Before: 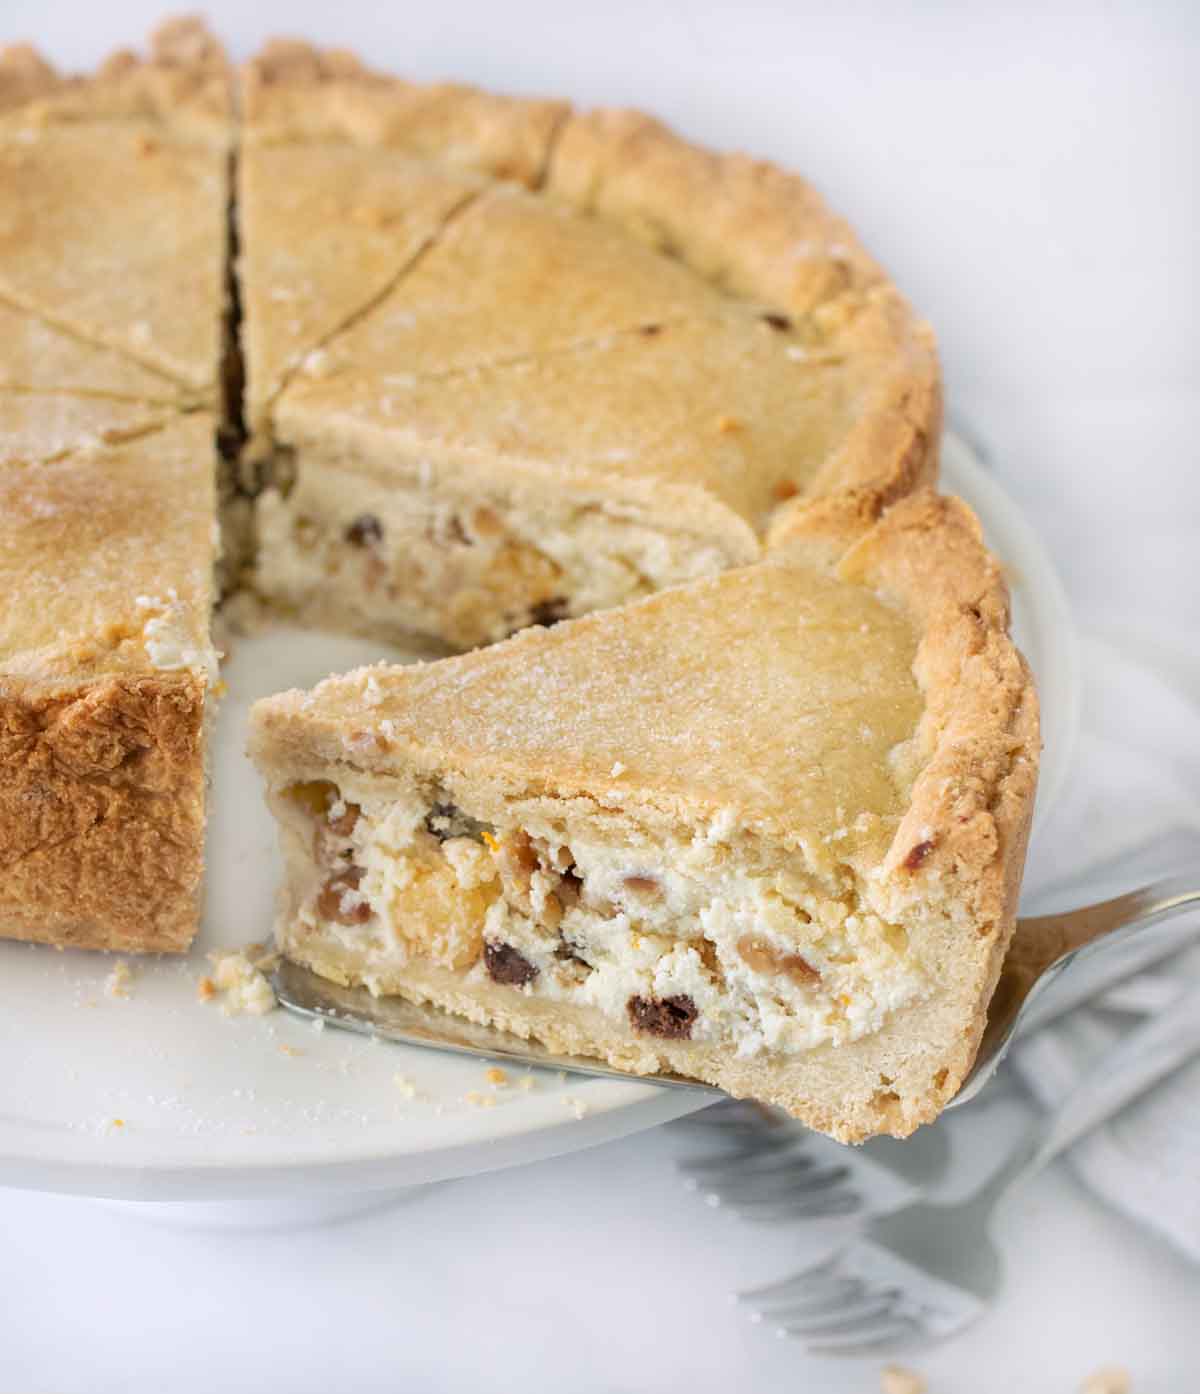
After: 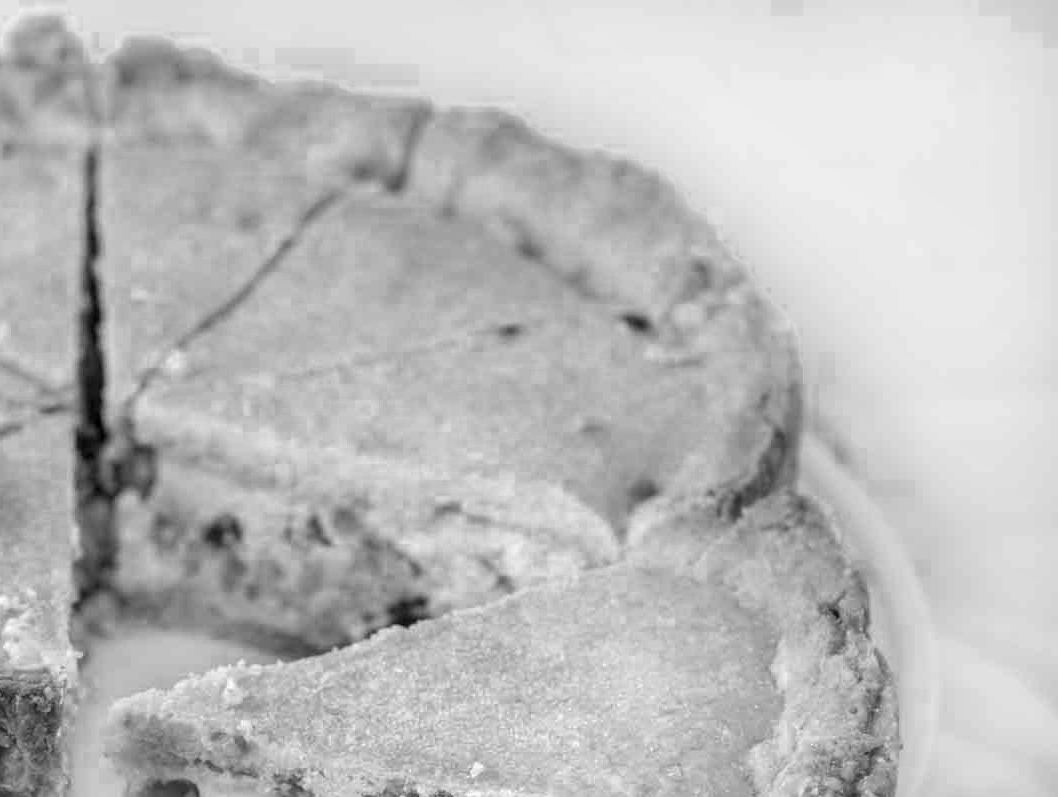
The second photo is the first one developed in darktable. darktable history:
color balance rgb: perceptual saturation grading › global saturation 20%, perceptual saturation grading › highlights -25%, perceptual saturation grading › shadows 50.52%, global vibrance 40.24%
color zones: curves: ch0 [(0.002, 0.593) (0.143, 0.417) (0.285, 0.541) (0.455, 0.289) (0.608, 0.327) (0.727, 0.283) (0.869, 0.571) (1, 0.603)]; ch1 [(0, 0) (0.143, 0) (0.286, 0) (0.429, 0) (0.571, 0) (0.714, 0) (0.857, 0)]
local contrast: on, module defaults
crop and rotate: left 11.812%, bottom 42.776%
